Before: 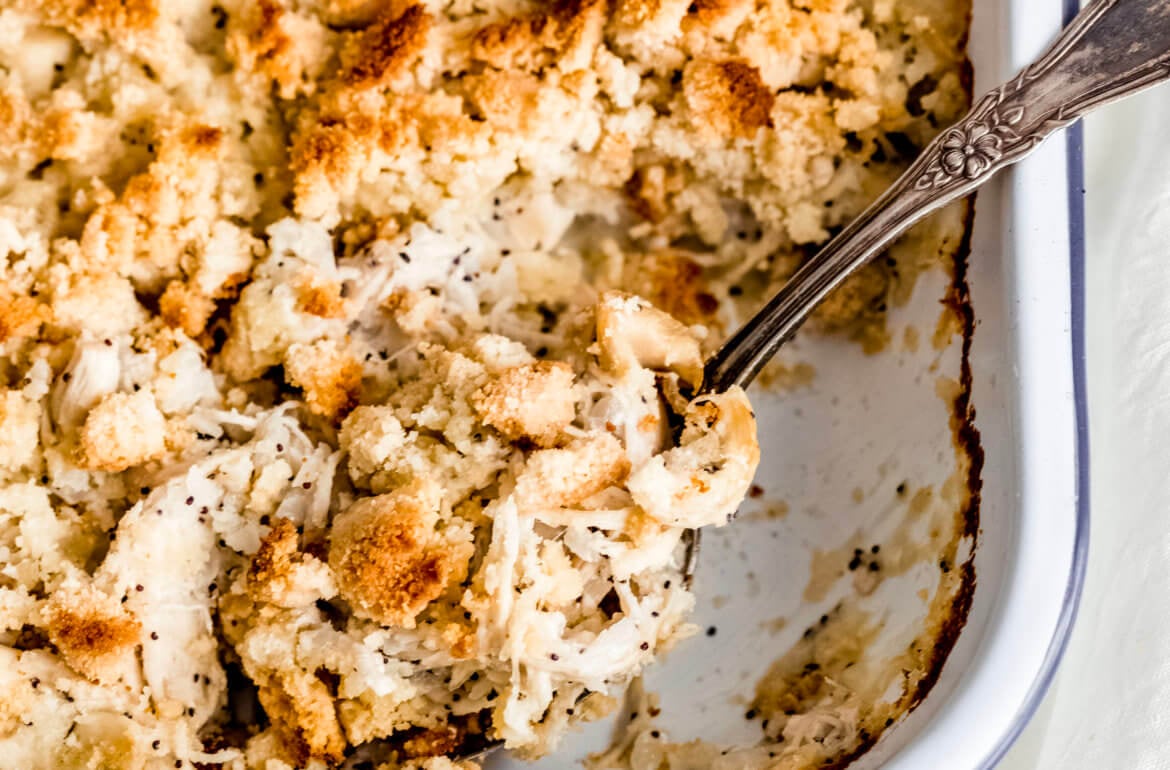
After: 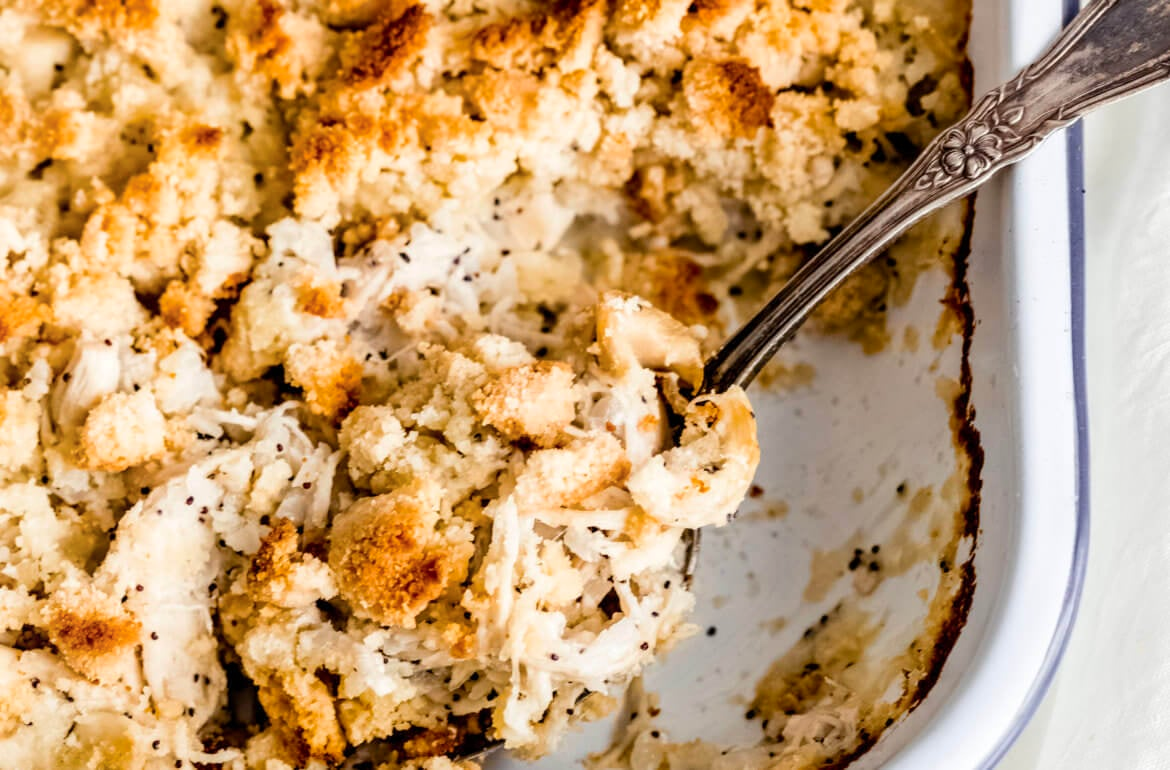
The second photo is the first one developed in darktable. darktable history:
color balance rgb: linear chroma grading › shadows -7.342%, linear chroma grading › highlights -7.143%, linear chroma grading › global chroma -10.491%, linear chroma grading › mid-tones -7.688%, perceptual saturation grading › global saturation 30.631%
shadows and highlights: radius 93.77, shadows -14.81, white point adjustment 0.251, highlights 32.98, compress 48.48%, soften with gaussian
